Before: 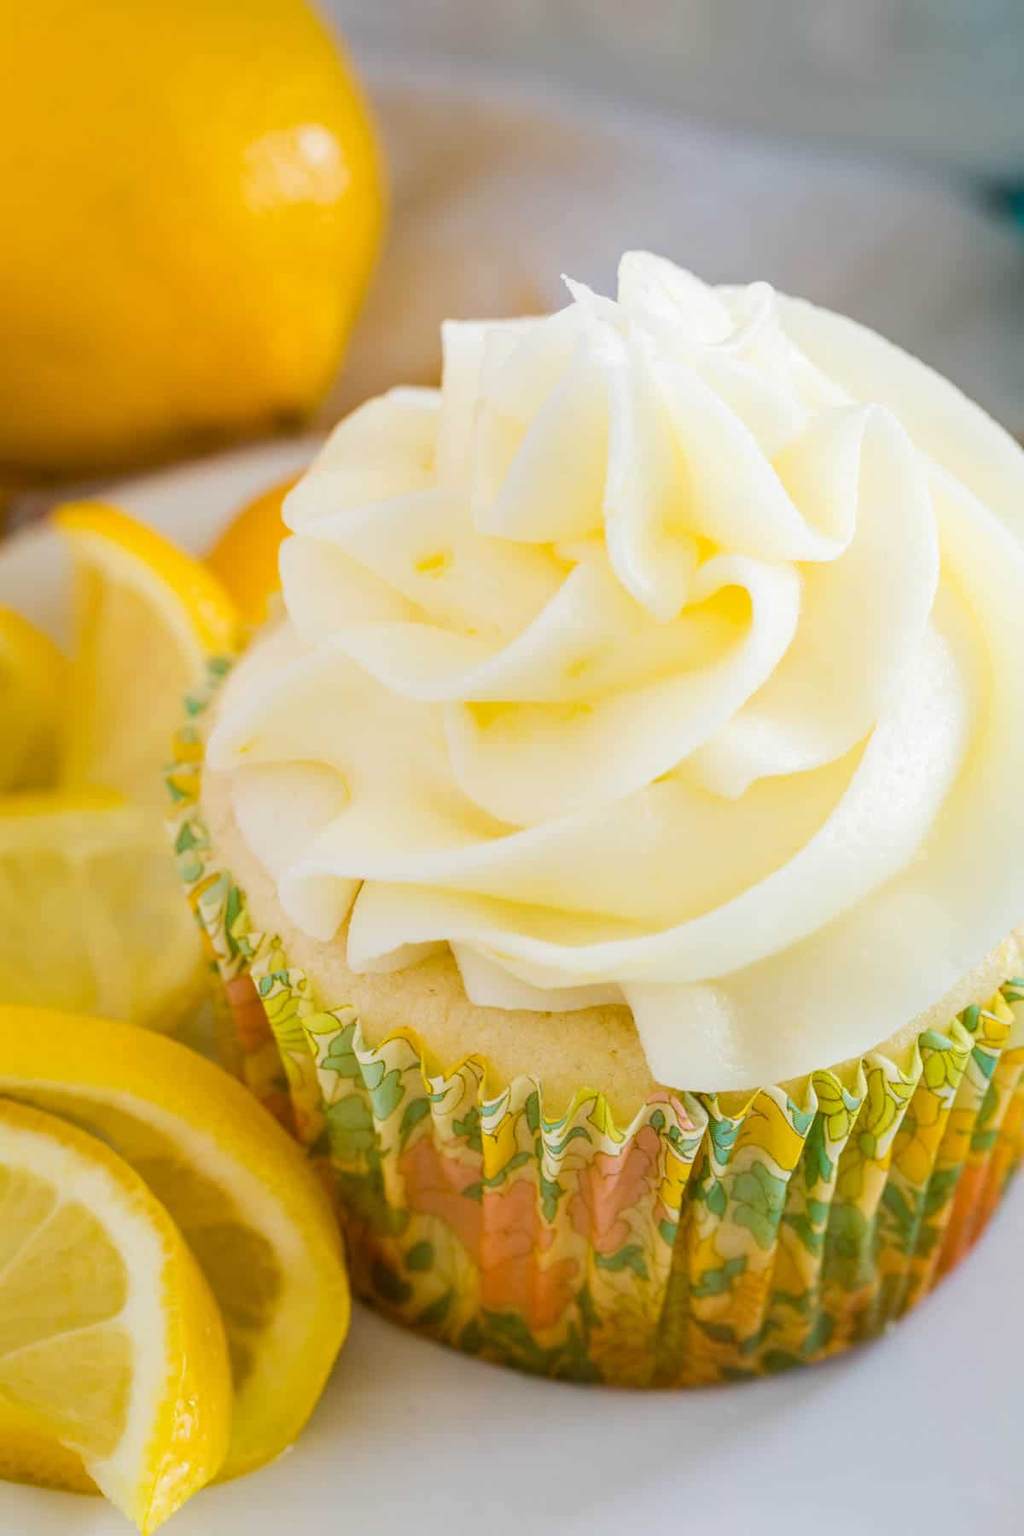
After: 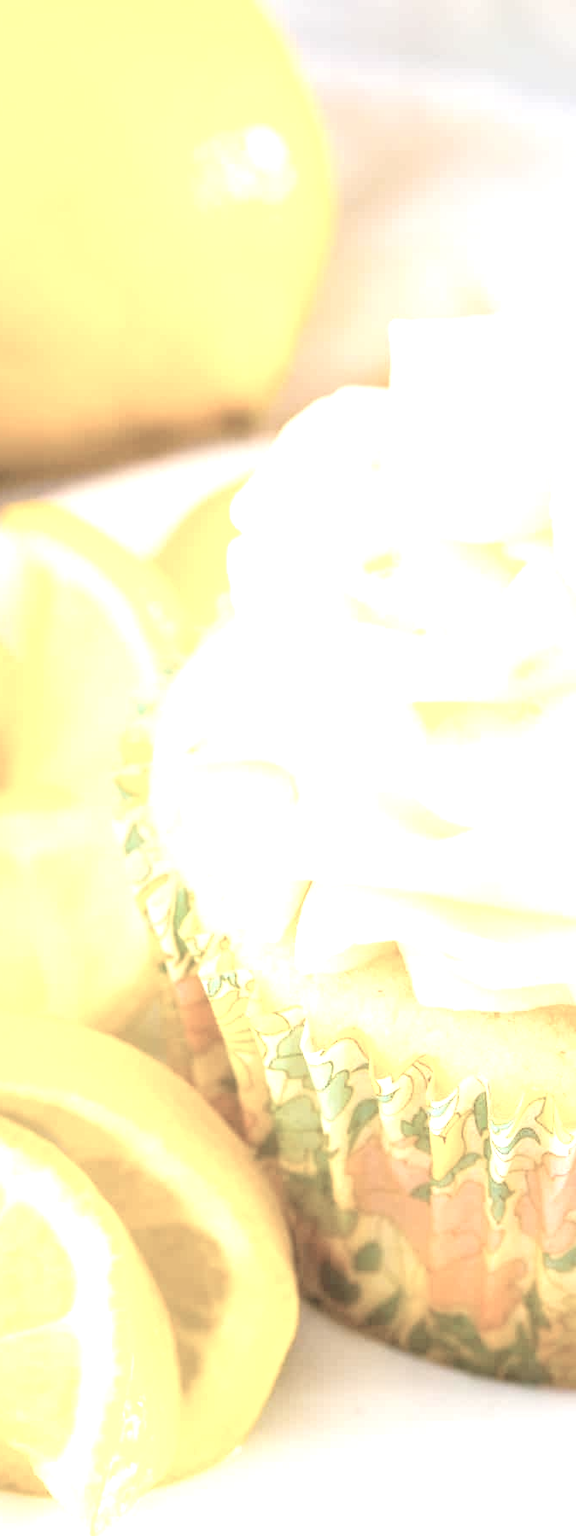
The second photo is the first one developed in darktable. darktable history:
crop: left 5.114%, right 38.589%
contrast brightness saturation: brightness 0.18, saturation -0.5
exposure: black level correction 0, exposure 1.5 EV, compensate exposure bias true, compensate highlight preservation false
